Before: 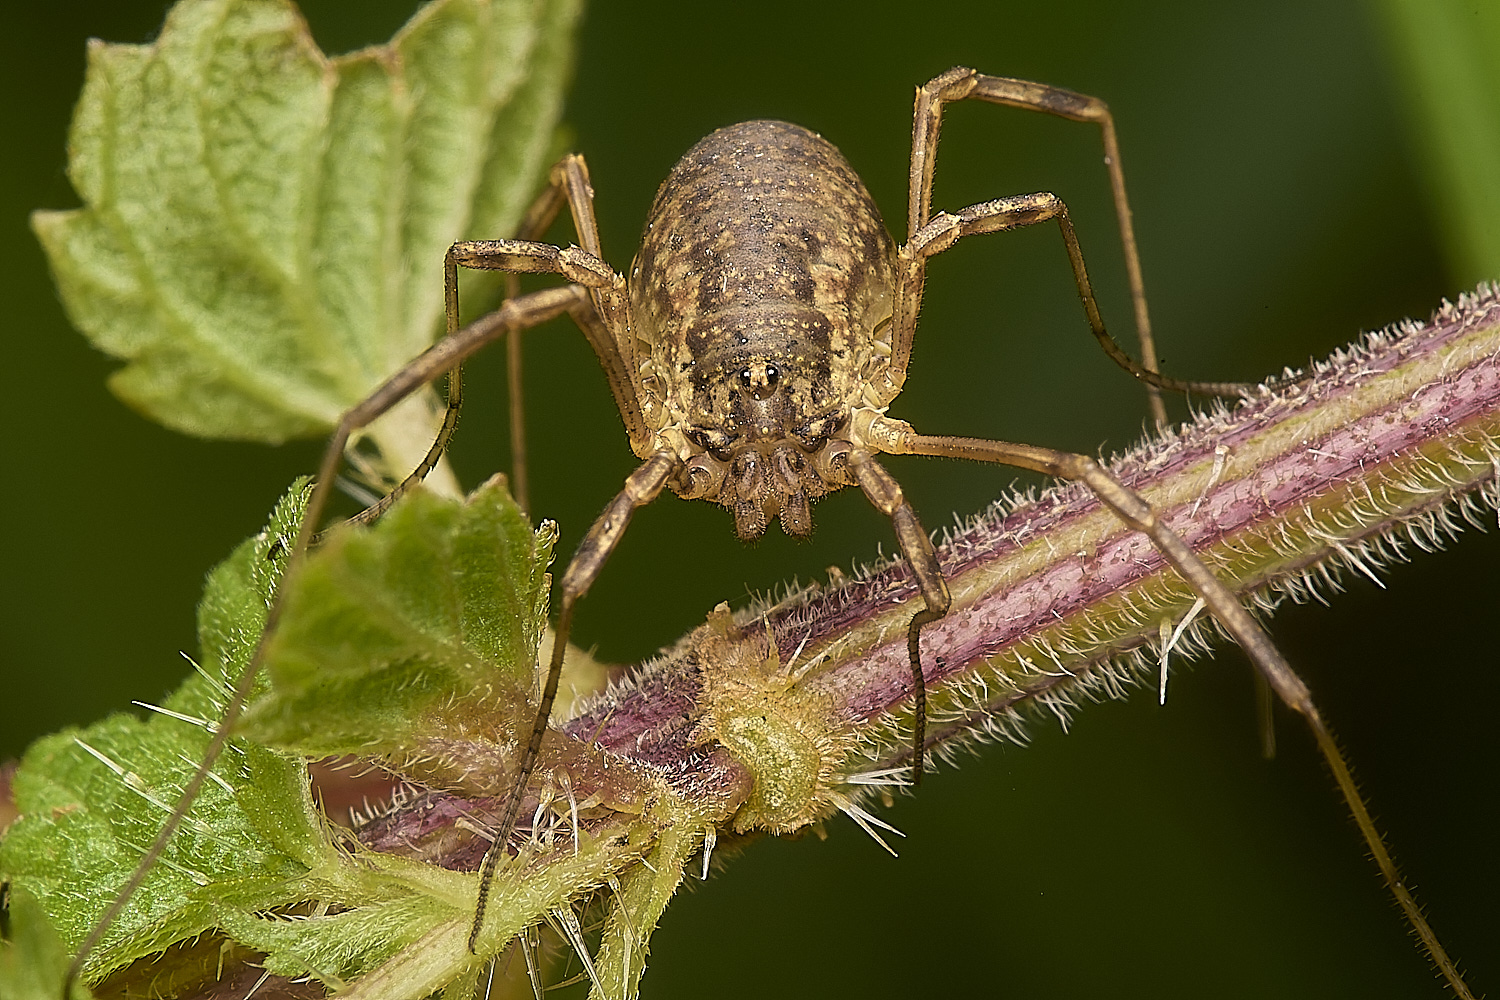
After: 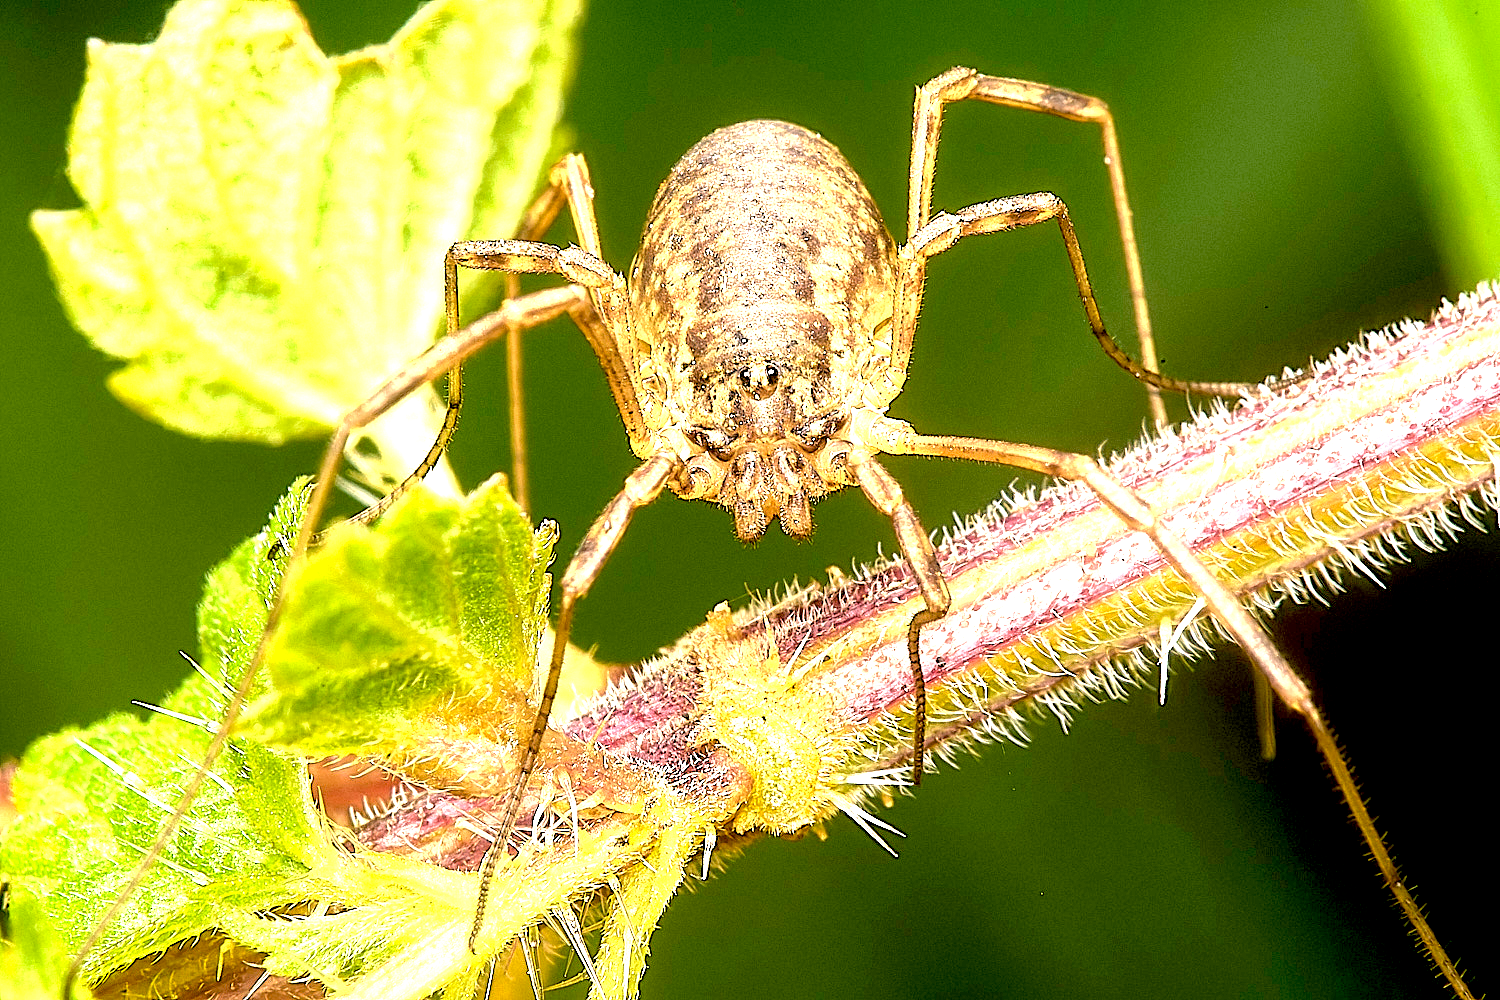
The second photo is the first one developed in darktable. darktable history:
exposure: black level correction 0.005, exposure 2.084 EV, compensate highlight preservation false
local contrast: highlights 99%, shadows 86%, detail 160%, midtone range 0.2
